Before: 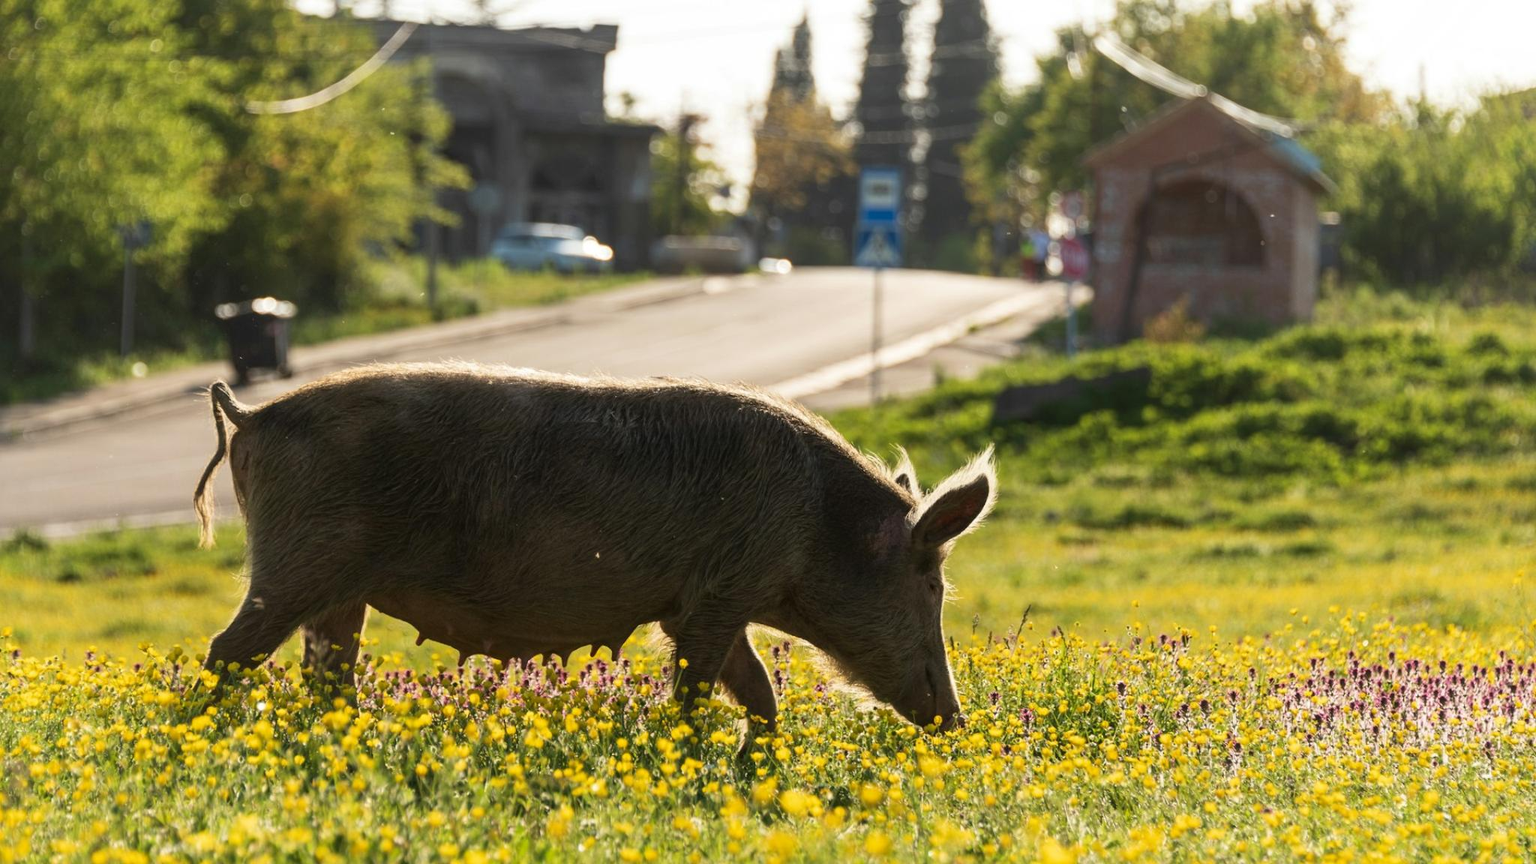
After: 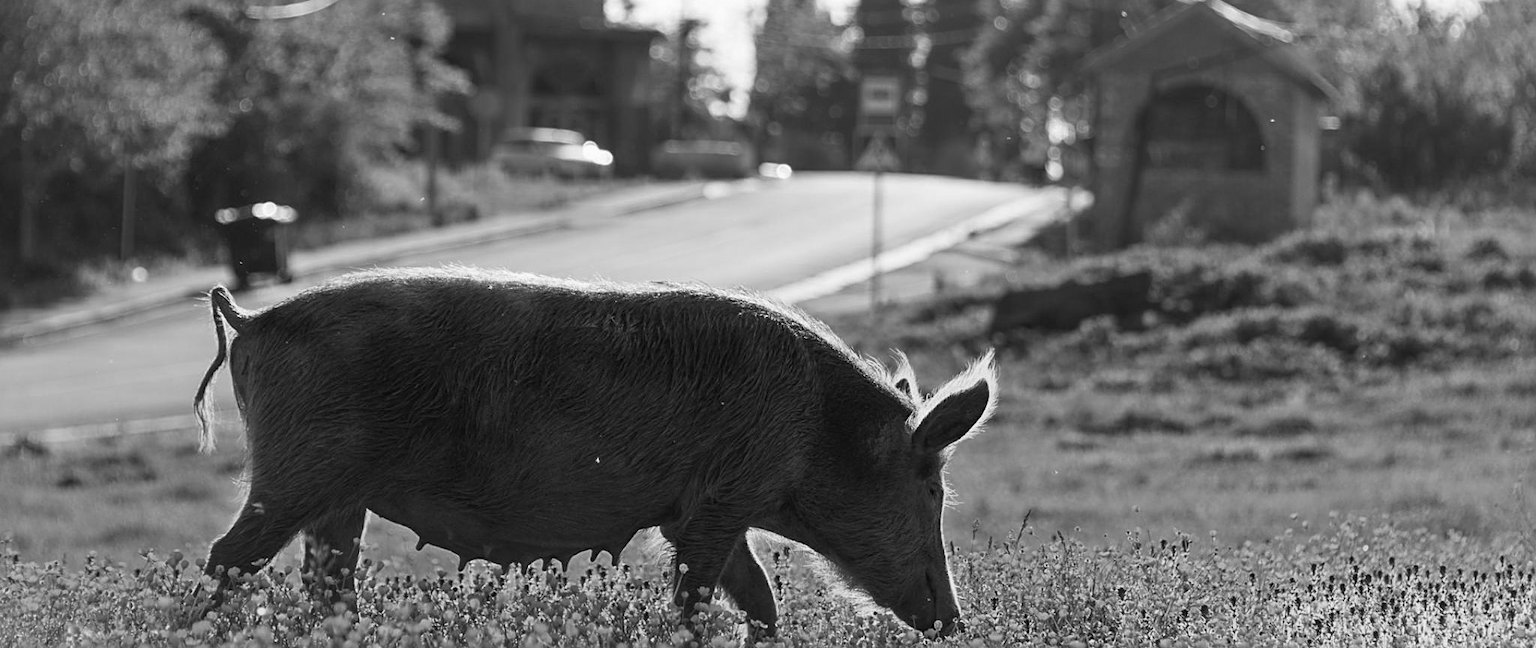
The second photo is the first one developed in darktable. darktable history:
crop: top 11.038%, bottom 13.962%
velvia: on, module defaults
grain: coarseness 0.81 ISO, strength 1.34%, mid-tones bias 0%
sharpen: on, module defaults
monochrome: a -11.7, b 1.62, size 0.5, highlights 0.38
